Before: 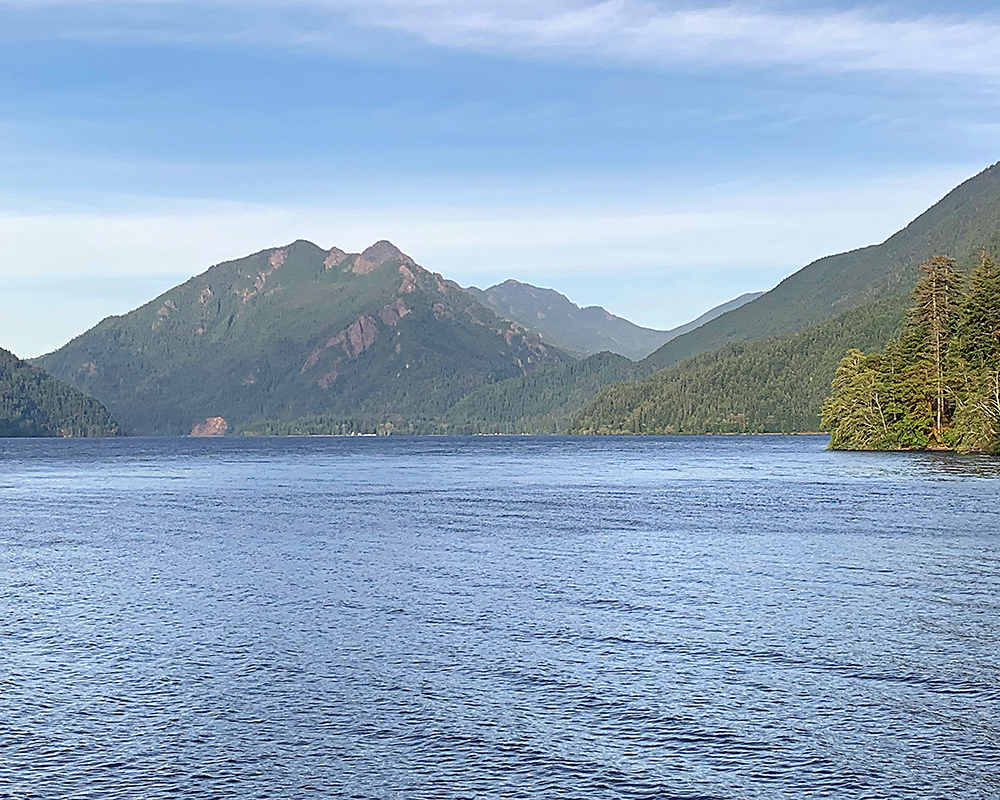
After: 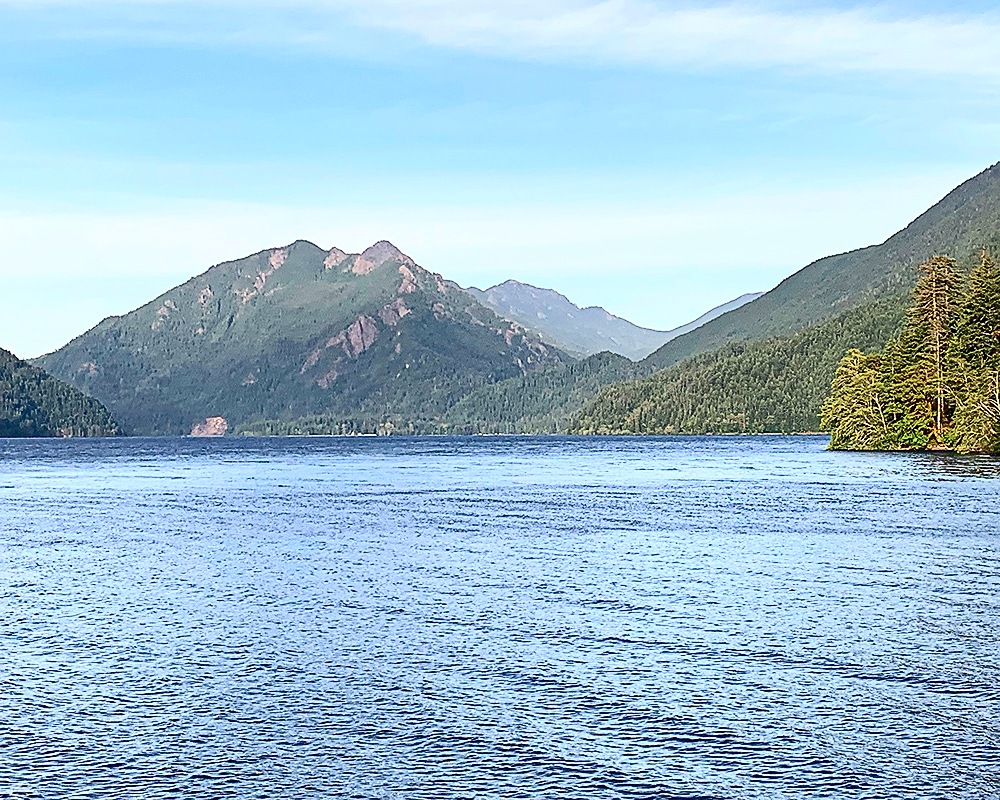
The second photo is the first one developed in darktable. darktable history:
sharpen: amount 0.2
exposure: black level correction 0.001, compensate highlight preservation false
contrast brightness saturation: contrast 0.4, brightness 0.05, saturation 0.25
